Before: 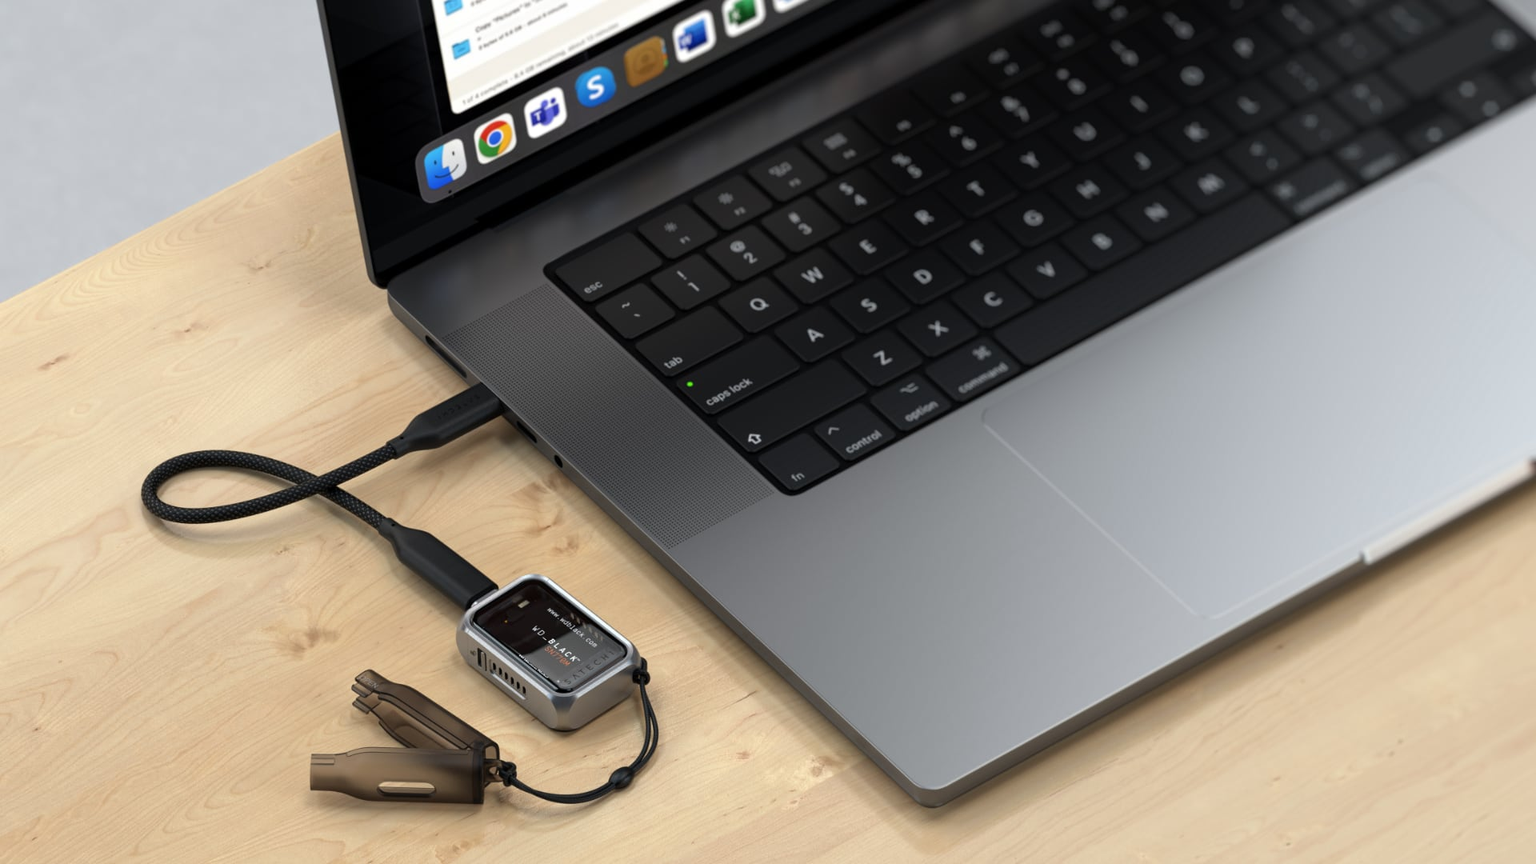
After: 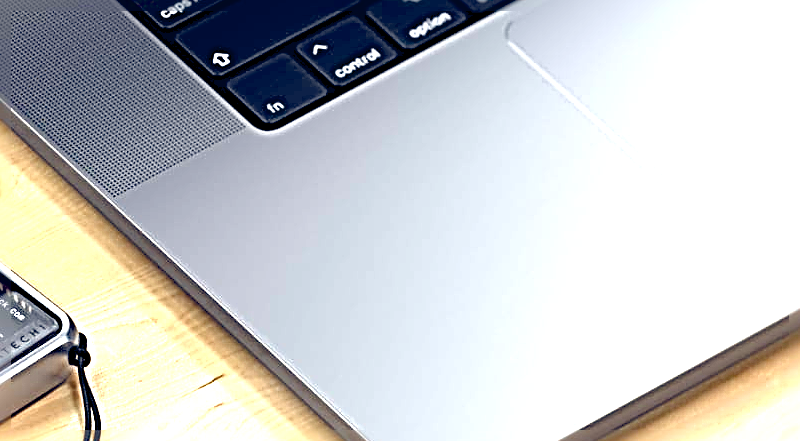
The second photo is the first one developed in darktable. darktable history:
crop: left 37.645%, top 45.319%, right 20.662%, bottom 13.77%
sharpen: radius 4.032, amount 1.995
color balance rgb: power › hue 61.66°, highlights gain › luminance 14.74%, global offset › chroma 0.254%, global offset › hue 257.75°, perceptual saturation grading › global saturation 45.122%, perceptual saturation grading › highlights -25.497%, perceptual saturation grading › shadows 49.867%, perceptual brilliance grading › global brilliance 9.635%, global vibrance 15.913%, saturation formula JzAzBz (2021)
exposure: exposure 1.16 EV, compensate highlight preservation false
